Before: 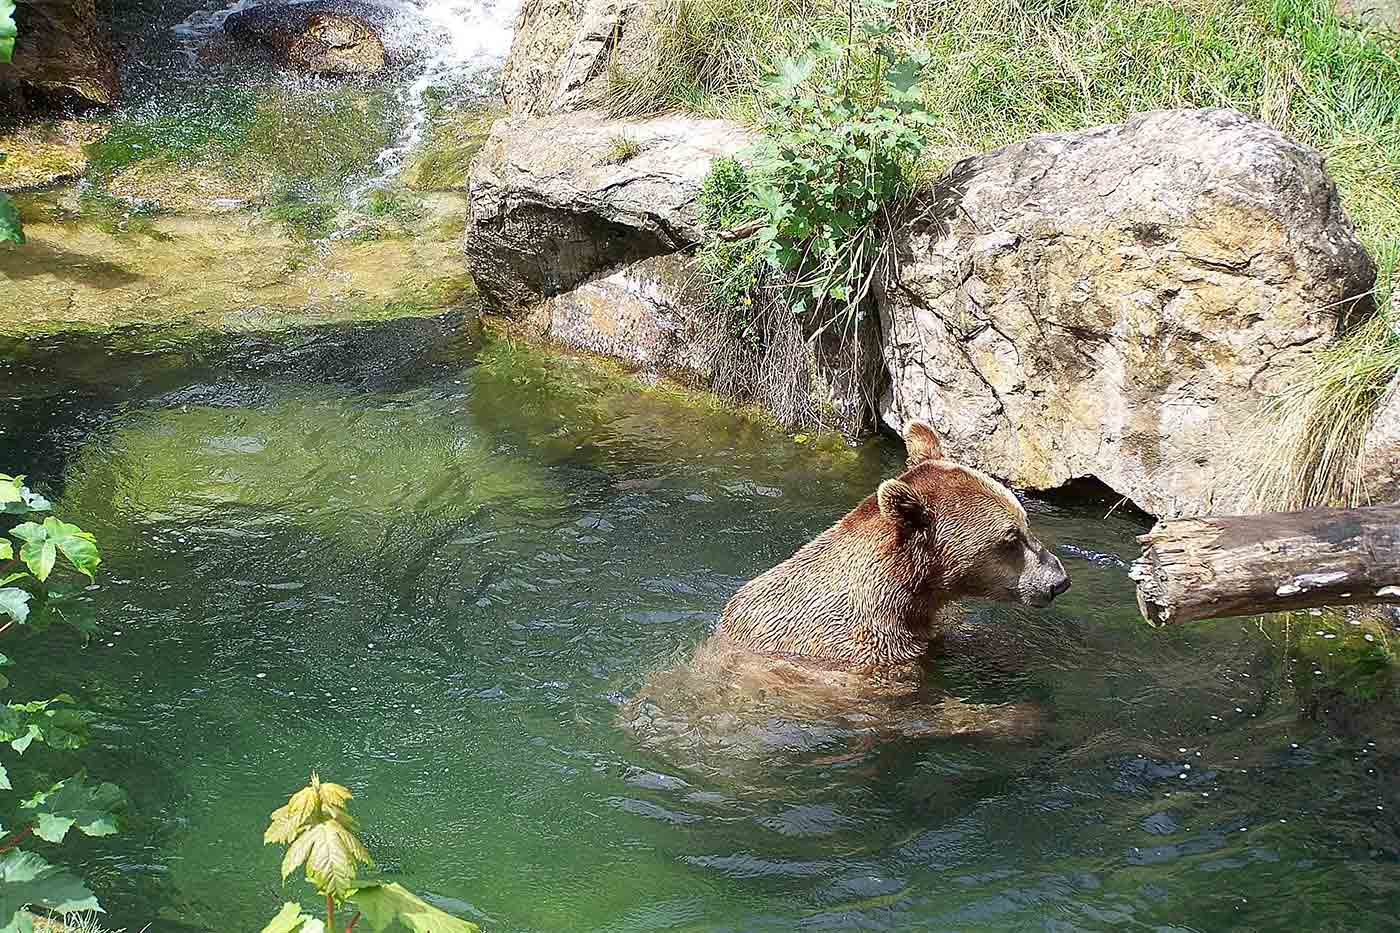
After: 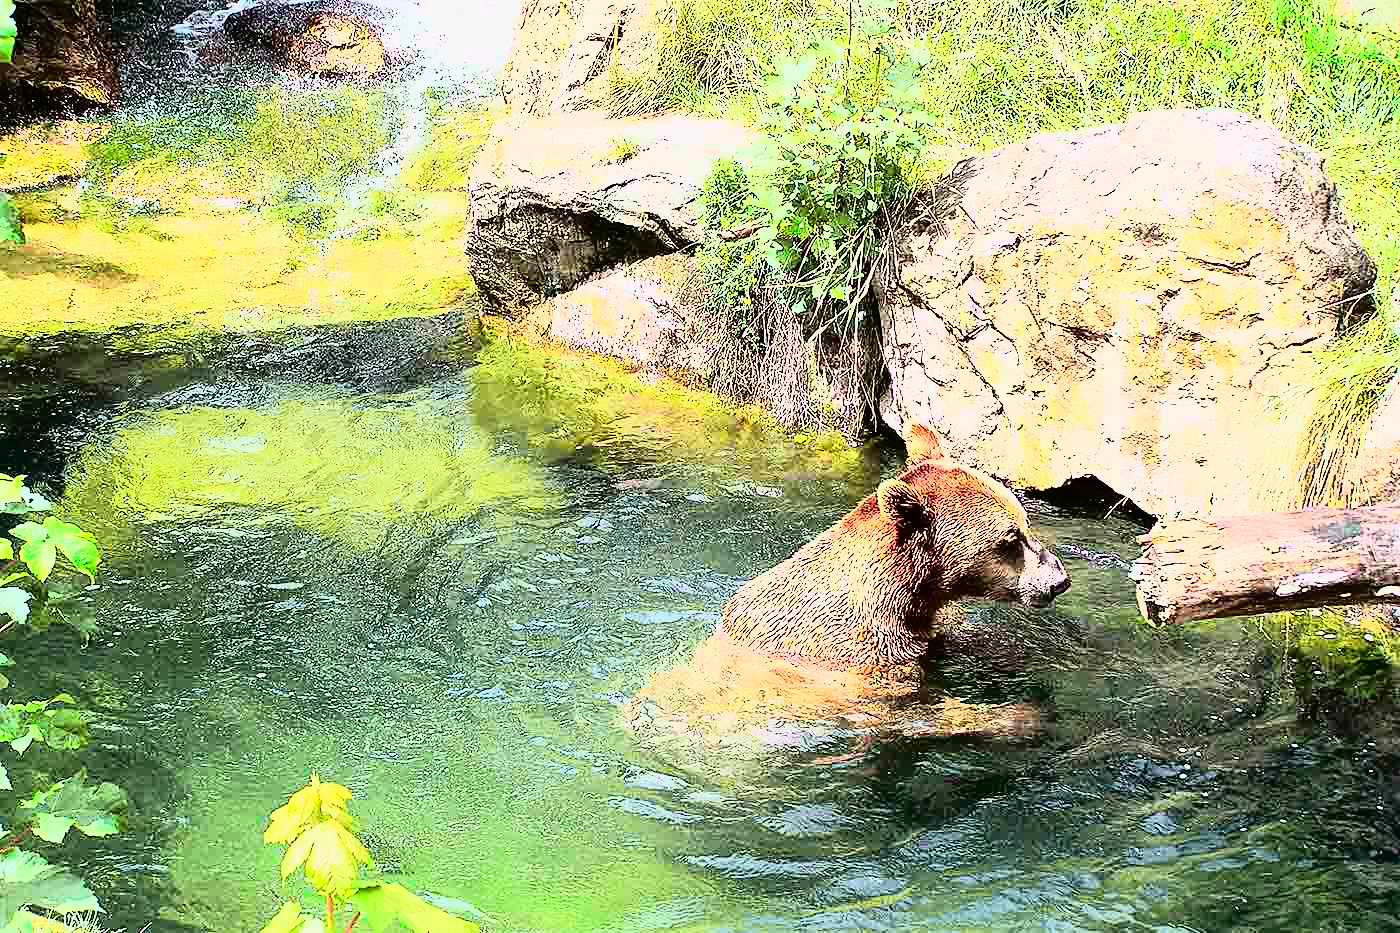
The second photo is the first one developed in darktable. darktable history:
rgb curve: curves: ch0 [(0, 0) (0.21, 0.15) (0.24, 0.21) (0.5, 0.75) (0.75, 0.96) (0.89, 0.99) (1, 1)]; ch1 [(0, 0.02) (0.21, 0.13) (0.25, 0.2) (0.5, 0.67) (0.75, 0.9) (0.89, 0.97) (1, 1)]; ch2 [(0, 0.02) (0.21, 0.13) (0.25, 0.2) (0.5, 0.67) (0.75, 0.9) (0.89, 0.97) (1, 1)], compensate middle gray true
tone curve: curves: ch0 [(0, 0.005) (0.103, 0.097) (0.18, 0.22) (0.378, 0.482) (0.504, 0.631) (0.663, 0.801) (0.834, 0.914) (1, 0.971)]; ch1 [(0, 0) (0.172, 0.123) (0.324, 0.253) (0.396, 0.388) (0.478, 0.461) (0.499, 0.498) (0.545, 0.587) (0.604, 0.692) (0.704, 0.818) (1, 1)]; ch2 [(0, 0) (0.411, 0.424) (0.496, 0.5) (0.521, 0.537) (0.555, 0.585) (0.628, 0.703) (1, 1)], color space Lab, independent channels, preserve colors none
